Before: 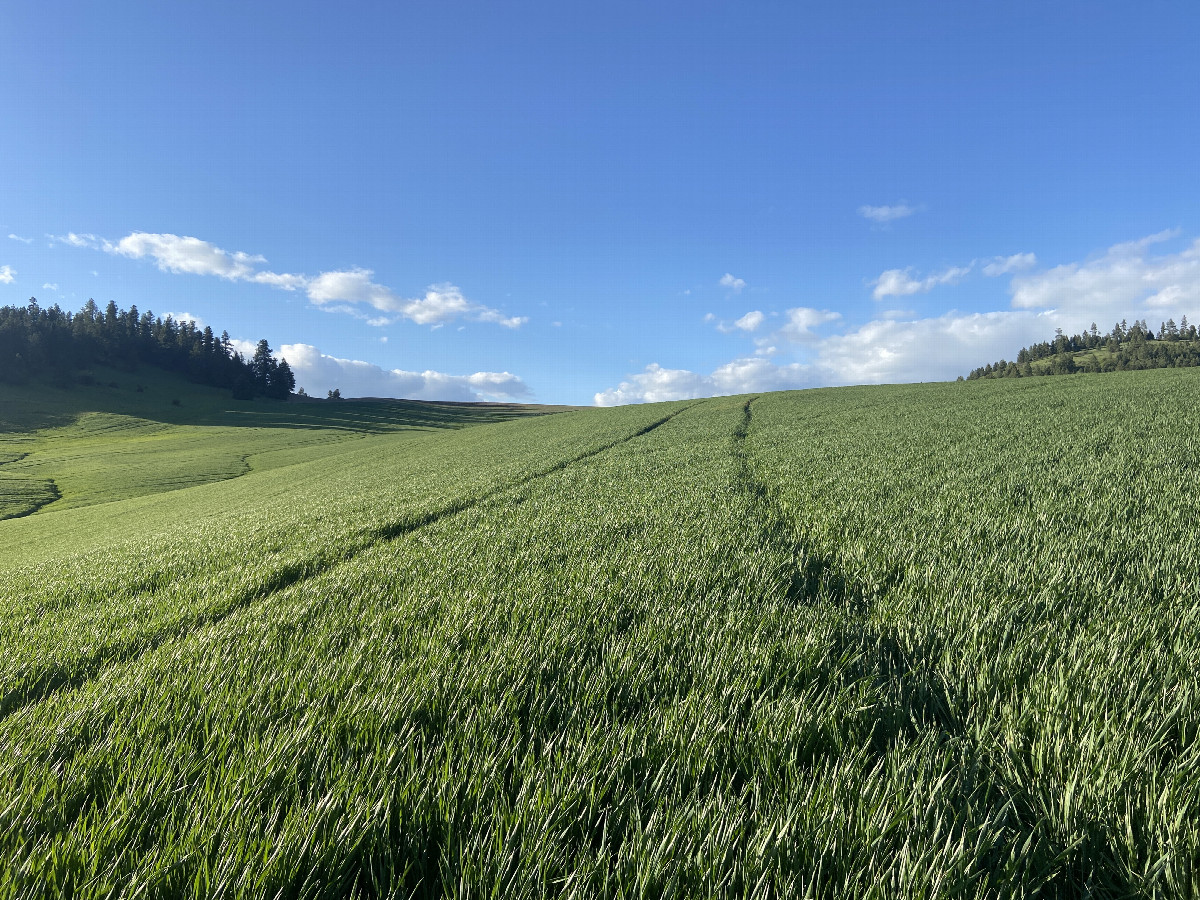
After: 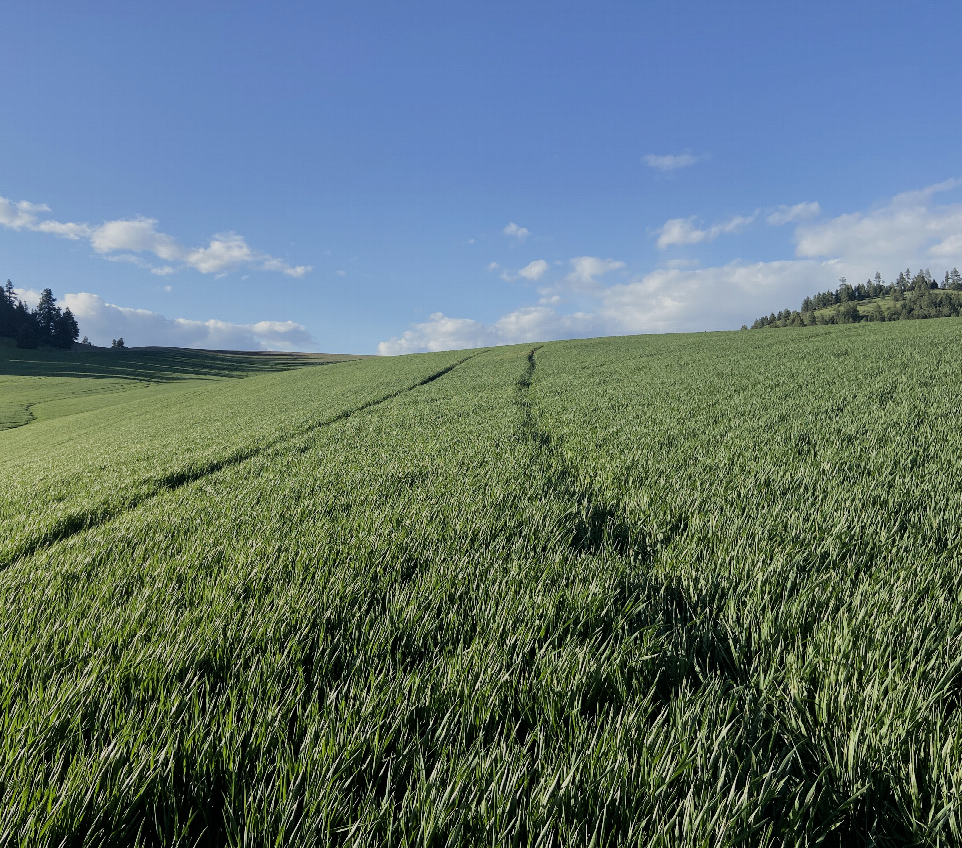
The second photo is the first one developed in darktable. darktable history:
crop and rotate: left 18.054%, top 5.762%, right 1.7%
filmic rgb: black relative exposure -7.65 EV, white relative exposure 4.56 EV, hardness 3.61
